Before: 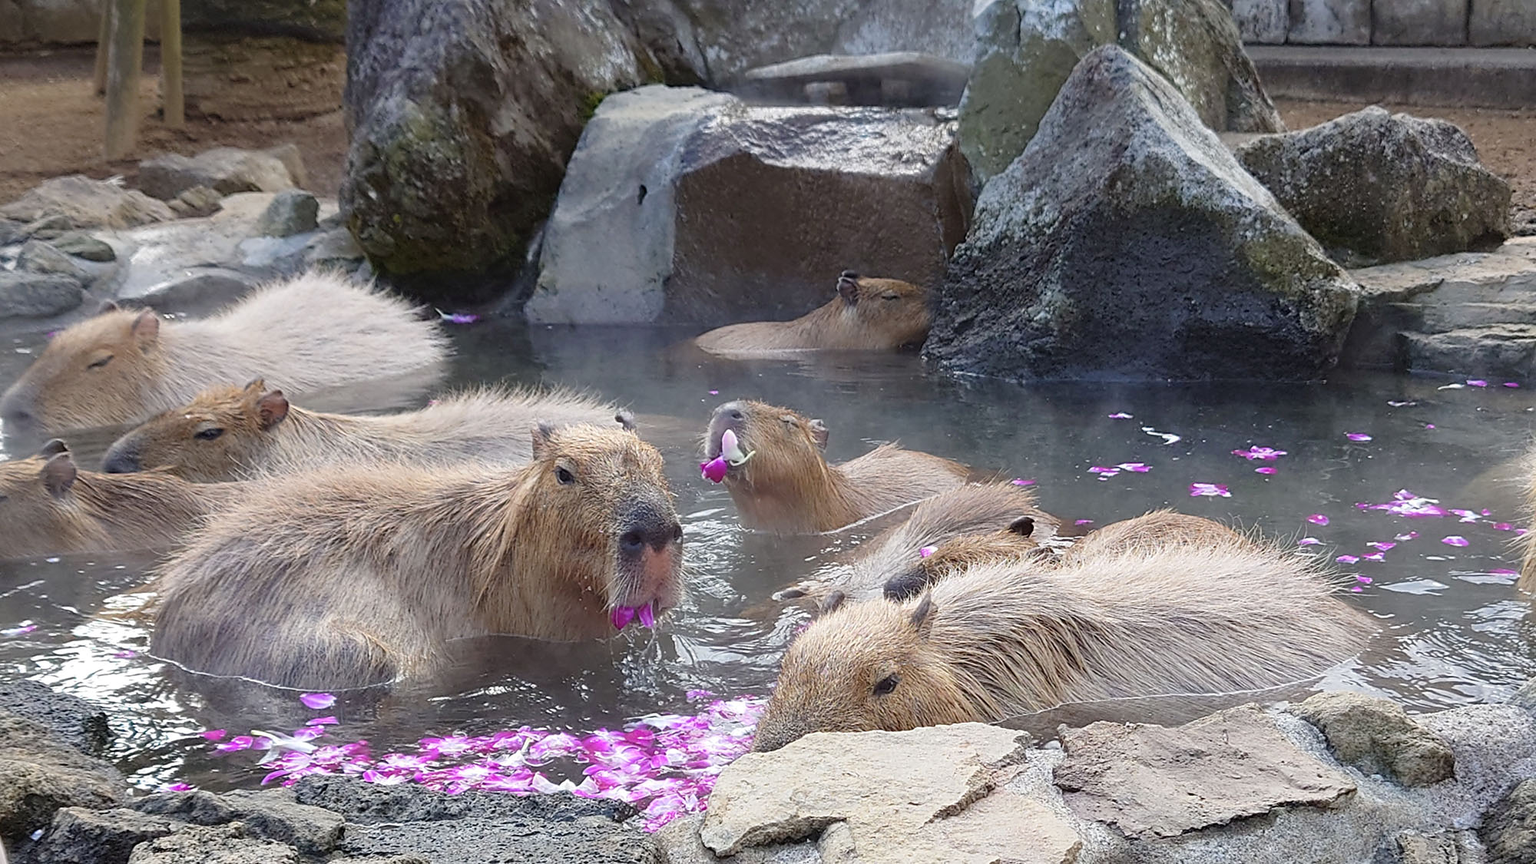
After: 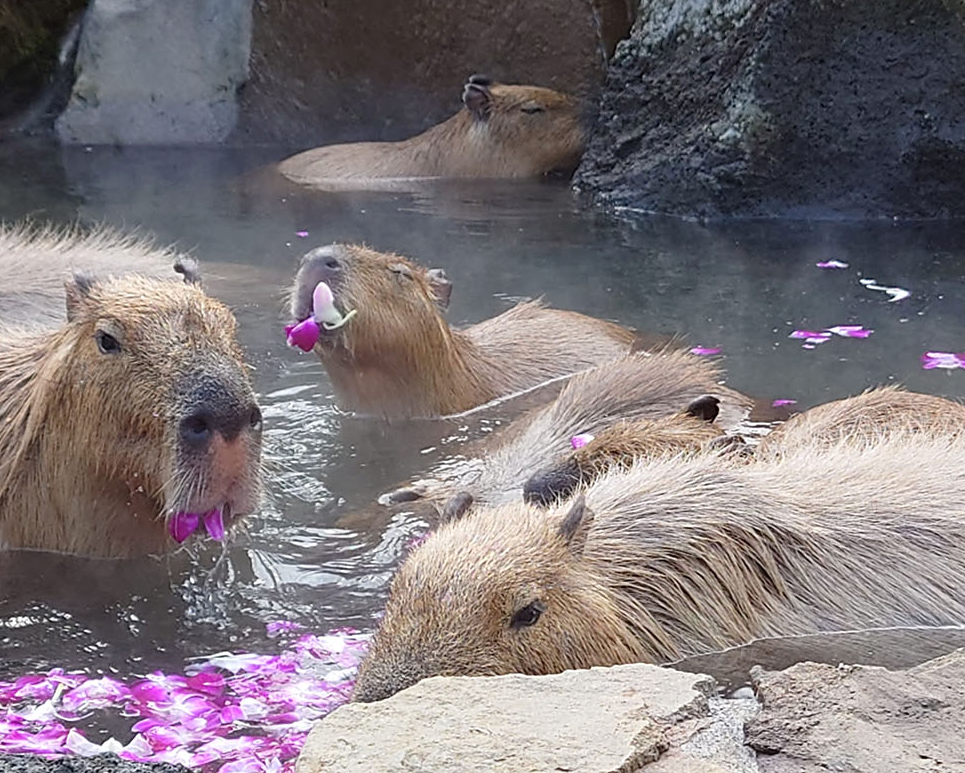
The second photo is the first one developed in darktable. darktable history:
crop: left 31.379%, top 24.658%, right 20.326%, bottom 6.628%
tone equalizer: on, module defaults
